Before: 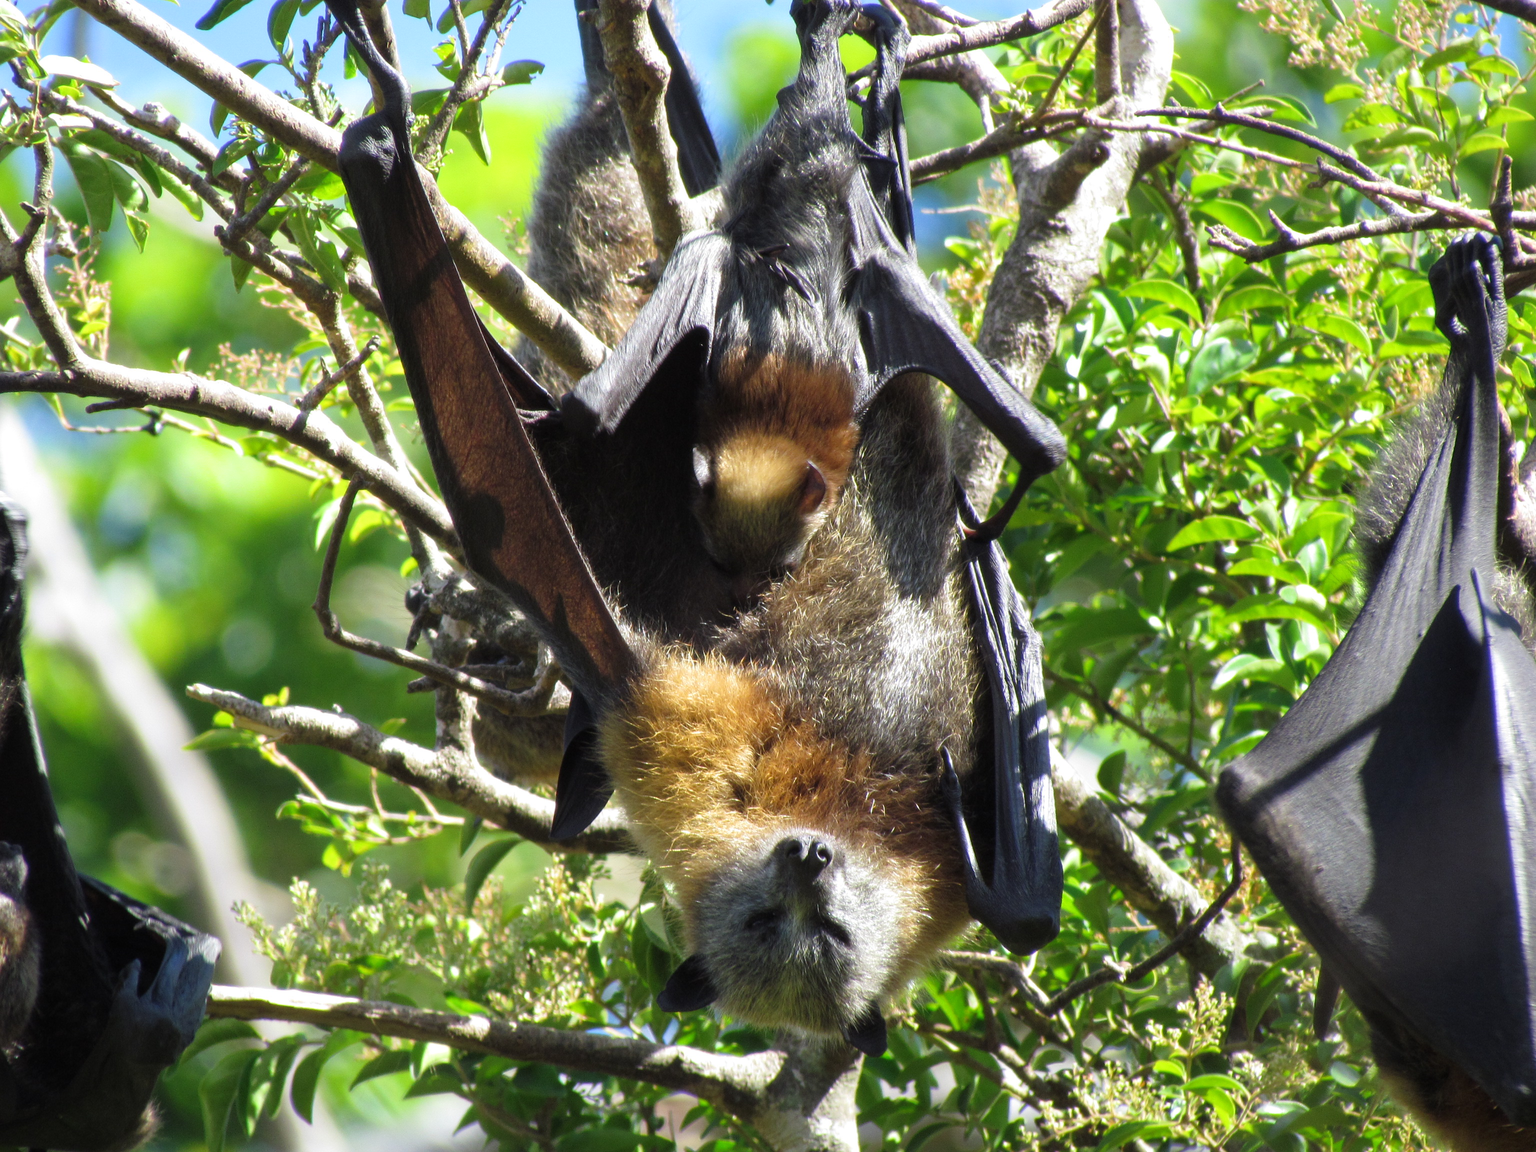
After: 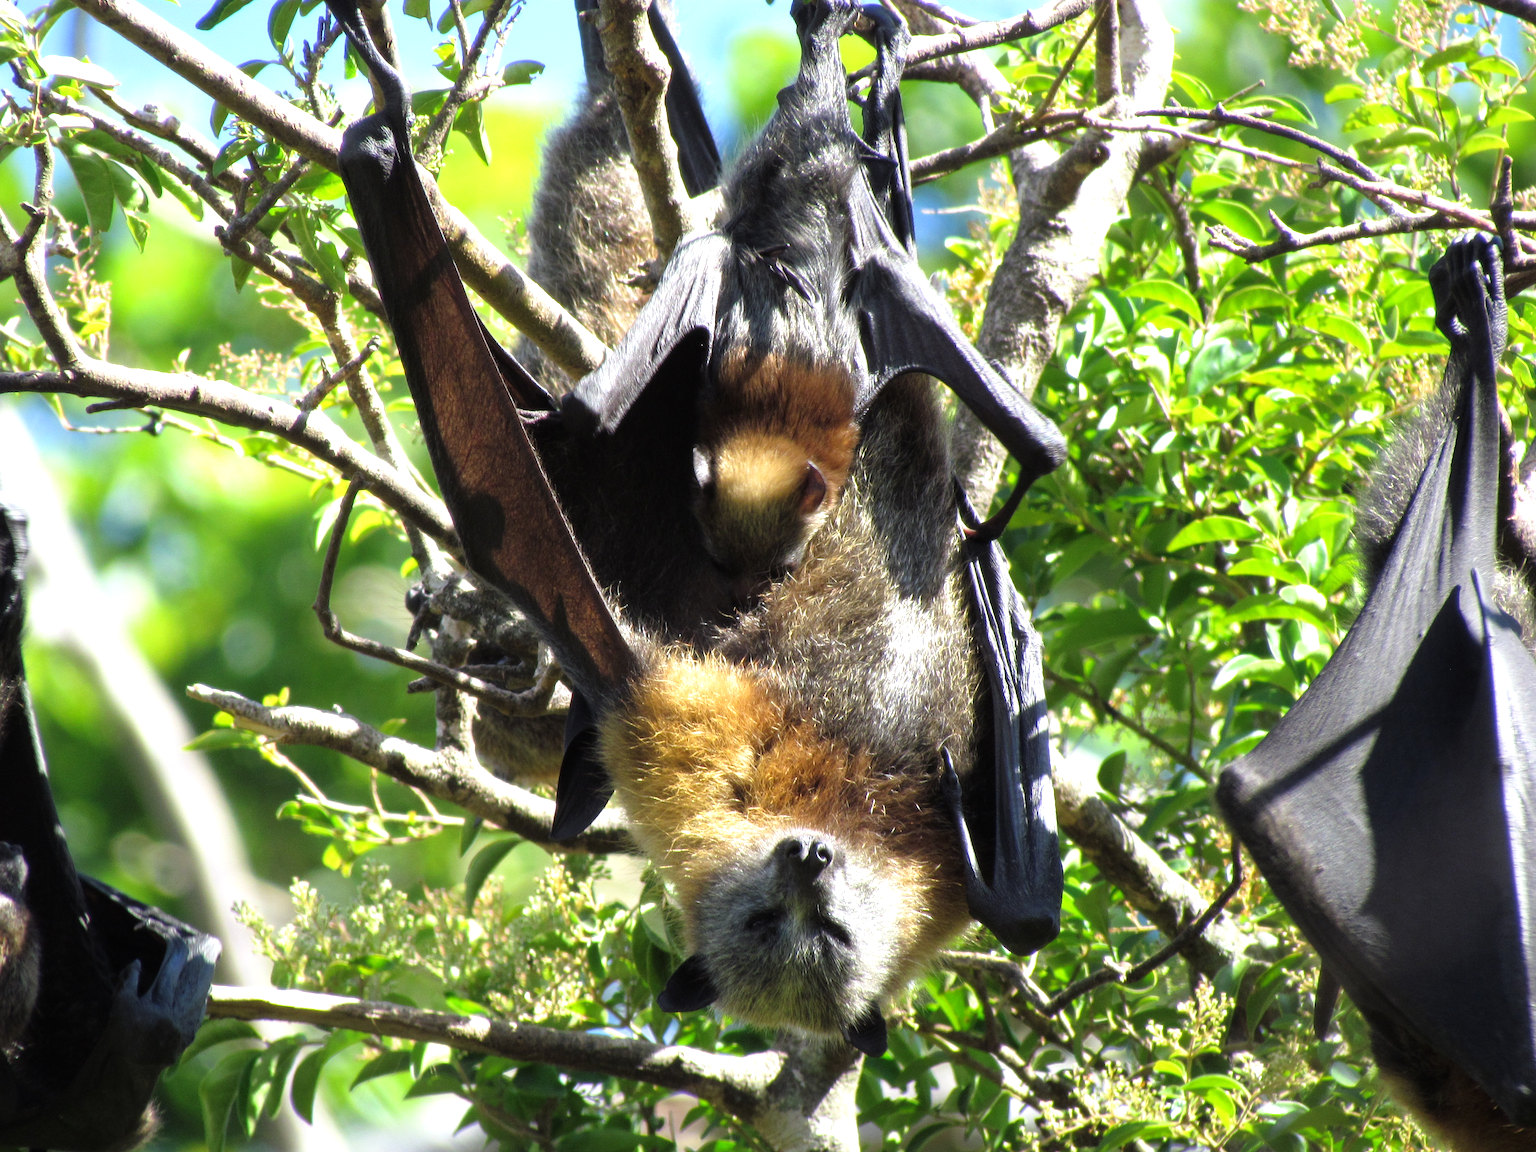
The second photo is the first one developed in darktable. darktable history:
tone equalizer: -8 EV -0.396 EV, -7 EV -0.397 EV, -6 EV -0.337 EV, -5 EV -0.247 EV, -3 EV 0.206 EV, -2 EV 0.306 EV, -1 EV 0.37 EV, +0 EV 0.447 EV
